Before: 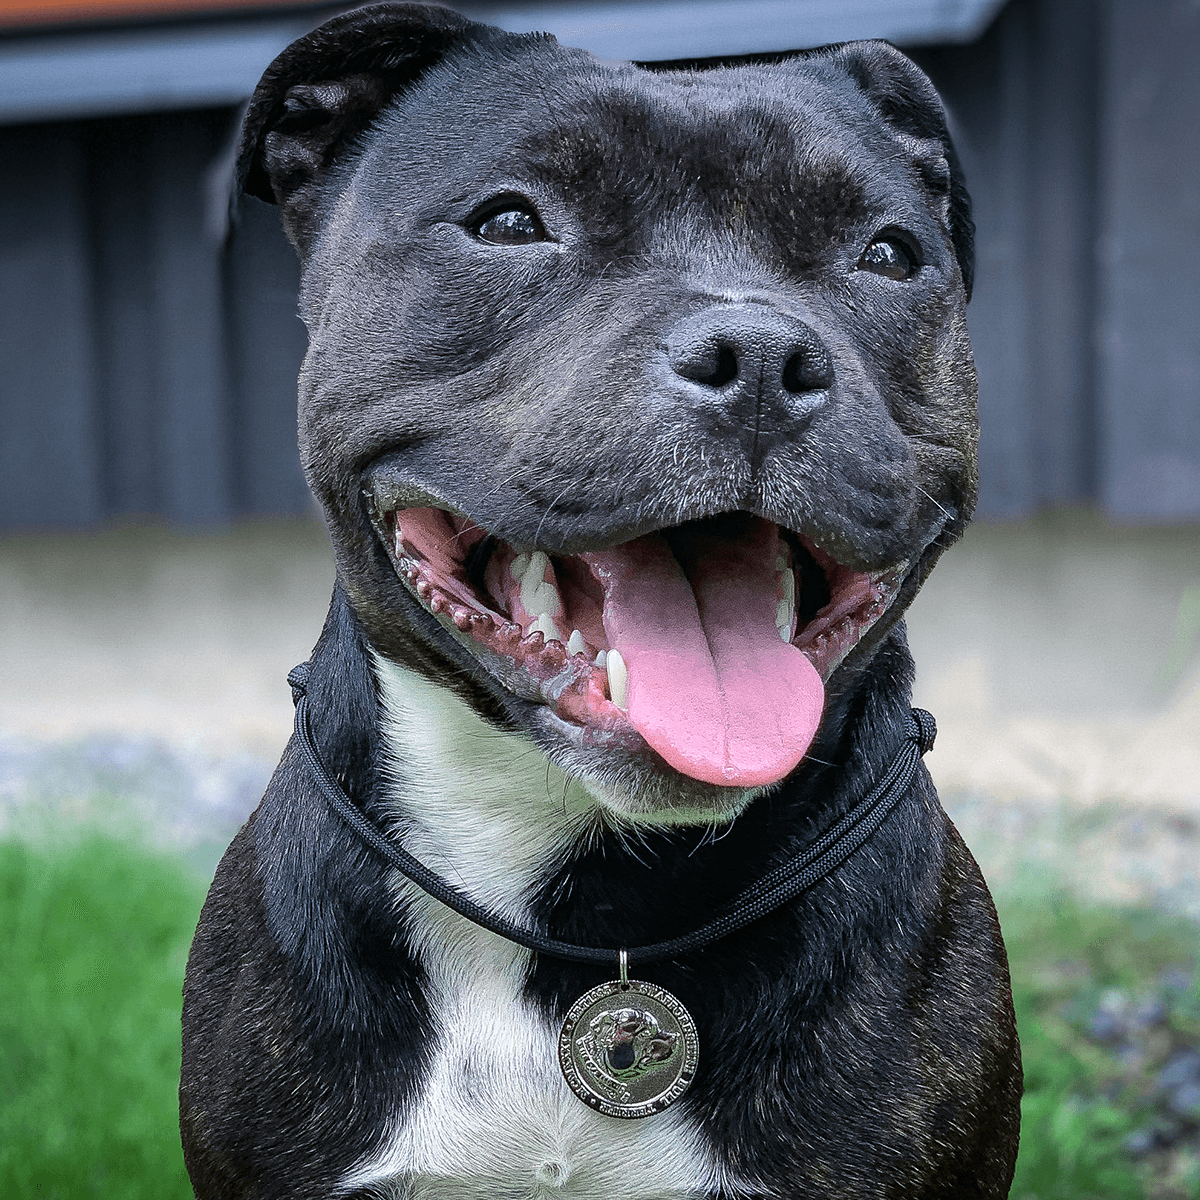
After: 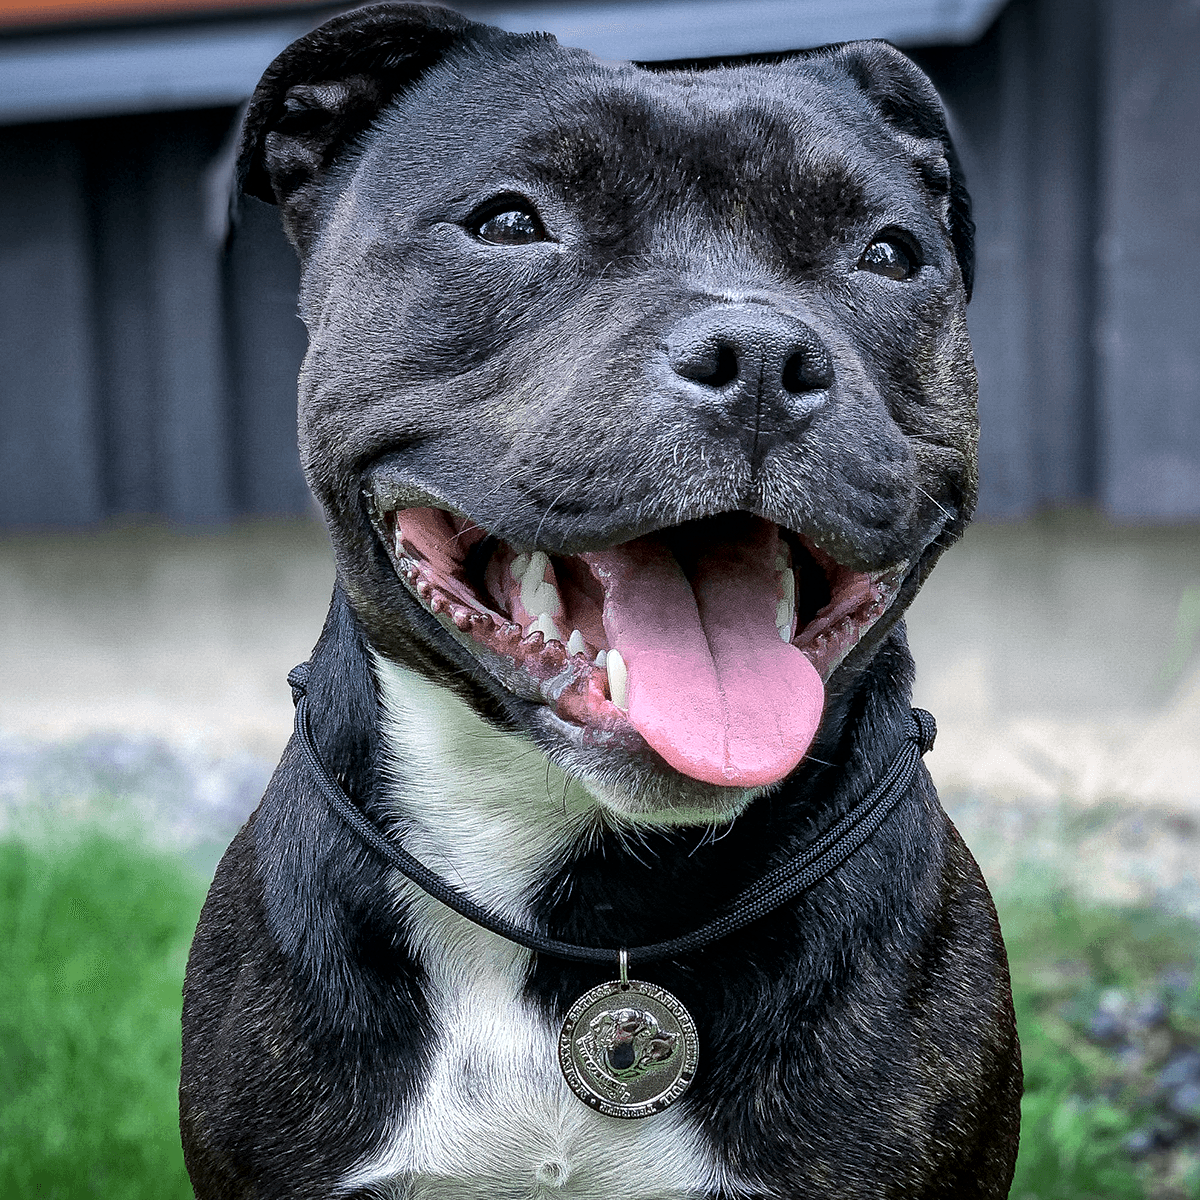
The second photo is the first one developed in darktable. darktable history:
local contrast: mode bilateral grid, contrast 21, coarseness 50, detail 158%, midtone range 0.2
